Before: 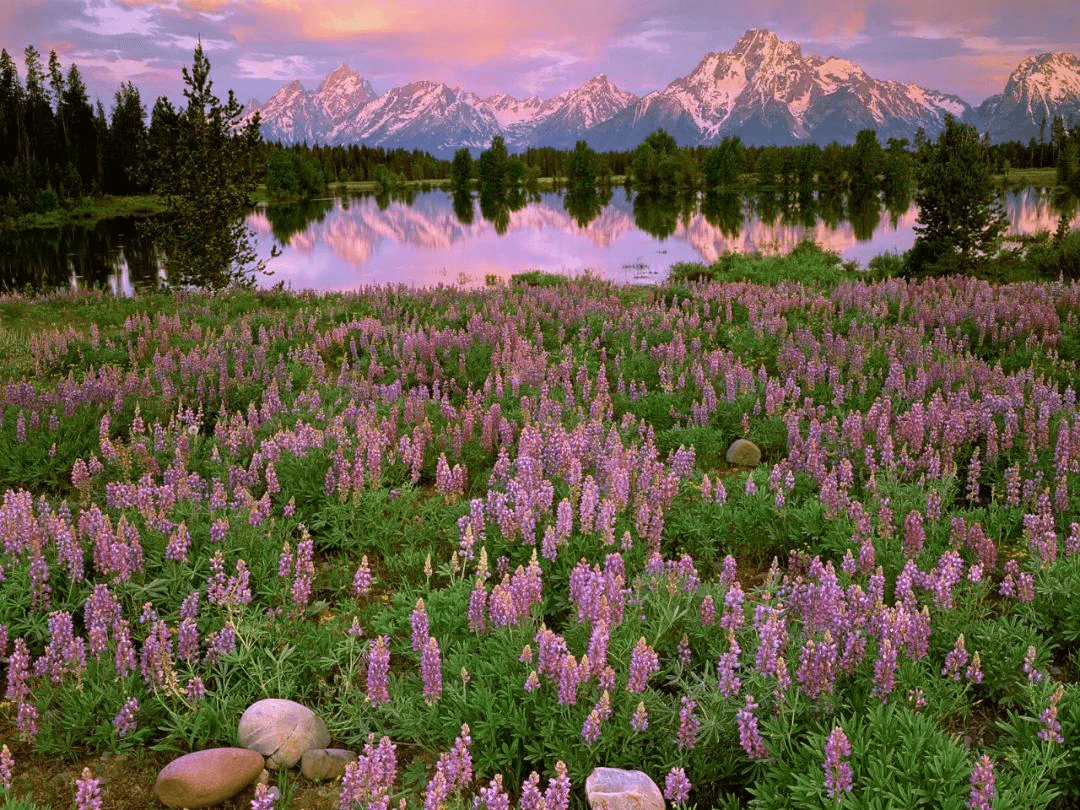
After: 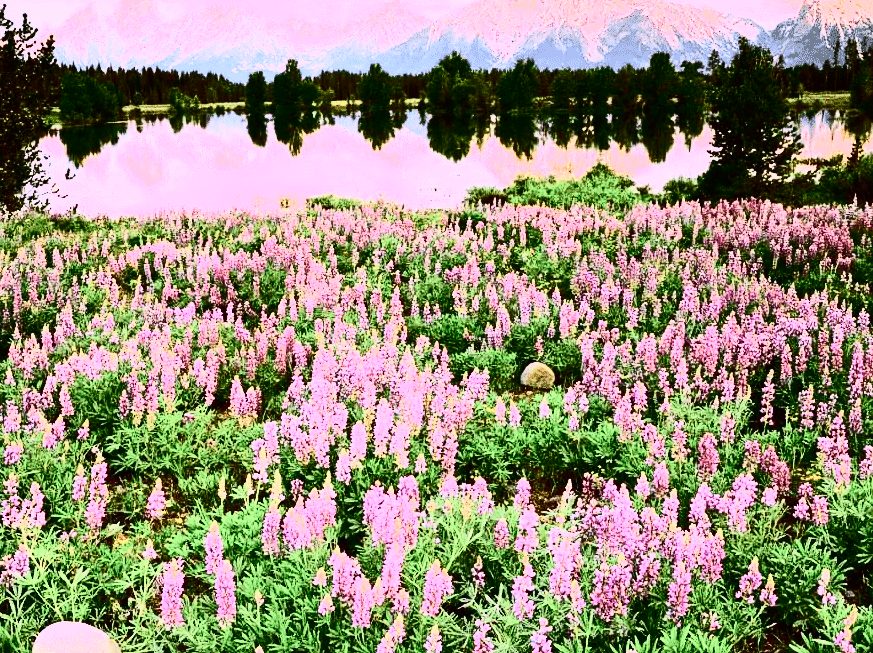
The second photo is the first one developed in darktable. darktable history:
crop: left 19.138%, top 9.593%, right 0%, bottom 9.702%
tone curve: curves: ch0 [(0, 0) (0.068, 0.031) (0.183, 0.13) (0.341, 0.319) (0.547, 0.545) (0.828, 0.817) (1, 0.968)]; ch1 [(0, 0) (0.23, 0.166) (0.34, 0.308) (0.371, 0.337) (0.429, 0.408) (0.477, 0.466) (0.499, 0.5) (0.529, 0.528) (0.559, 0.578) (0.743, 0.798) (1, 1)]; ch2 [(0, 0) (0.431, 0.419) (0.495, 0.502) (0.524, 0.525) (0.568, 0.543) (0.6, 0.597) (0.634, 0.644) (0.728, 0.722) (1, 1)], color space Lab, independent channels, preserve colors none
exposure: black level correction 0, exposure 1 EV, compensate exposure bias true, compensate highlight preservation false
contrast brightness saturation: contrast 0.92, brightness 0.204
